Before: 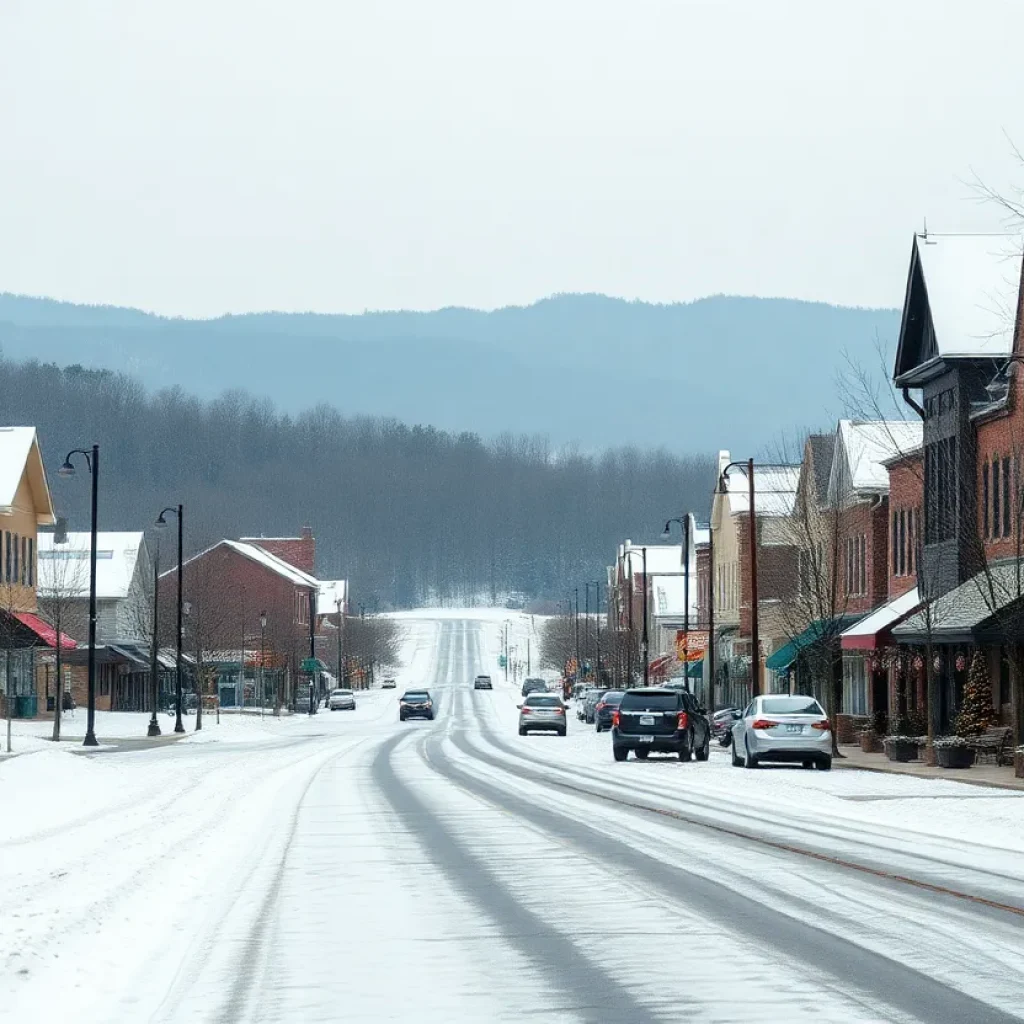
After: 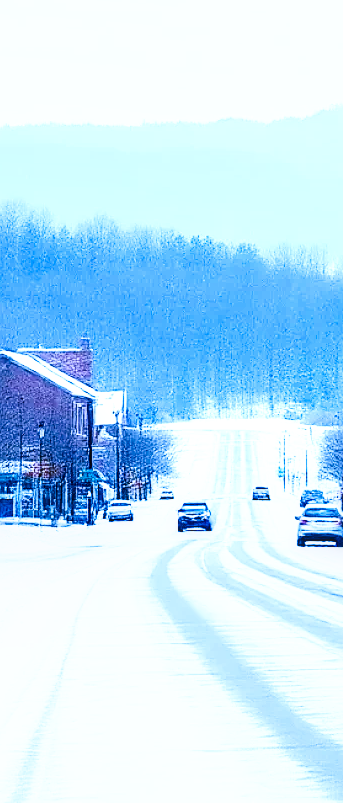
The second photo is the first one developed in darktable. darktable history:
crop and rotate: left 21.77%, top 18.528%, right 44.676%, bottom 2.997%
local contrast: on, module defaults
white balance: red 0.766, blue 1.537
sharpen: on, module defaults
contrast brightness saturation: contrast 0.21, brightness -0.11, saturation 0.21
base curve: curves: ch0 [(0, 0) (0.007, 0.004) (0.027, 0.03) (0.046, 0.07) (0.207, 0.54) (0.442, 0.872) (0.673, 0.972) (1, 1)], preserve colors none
